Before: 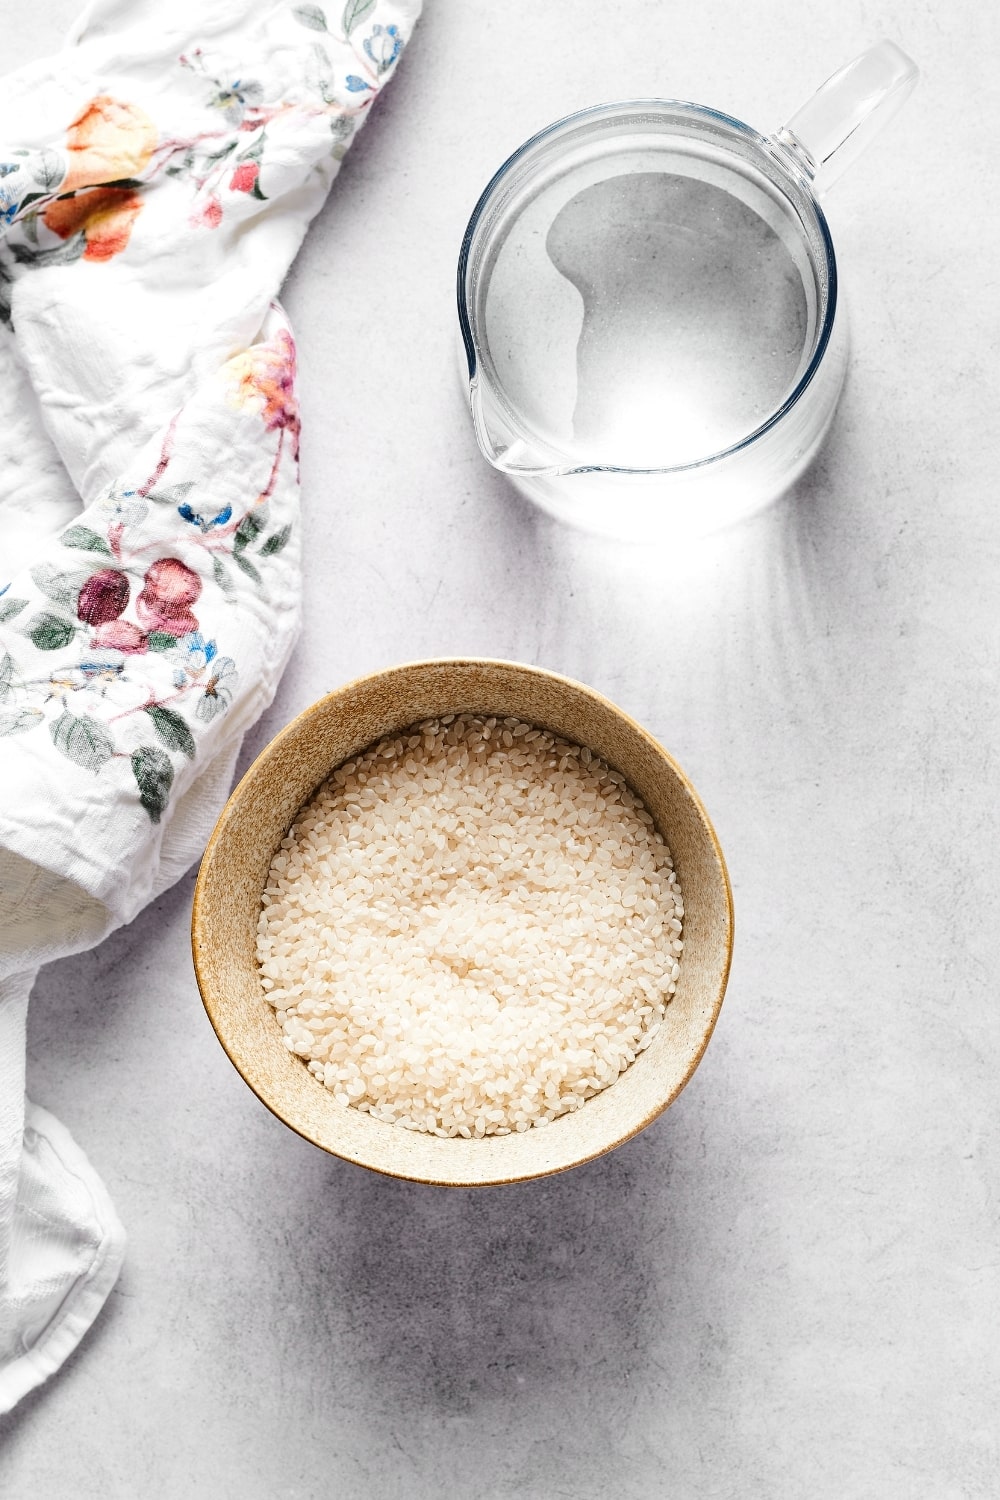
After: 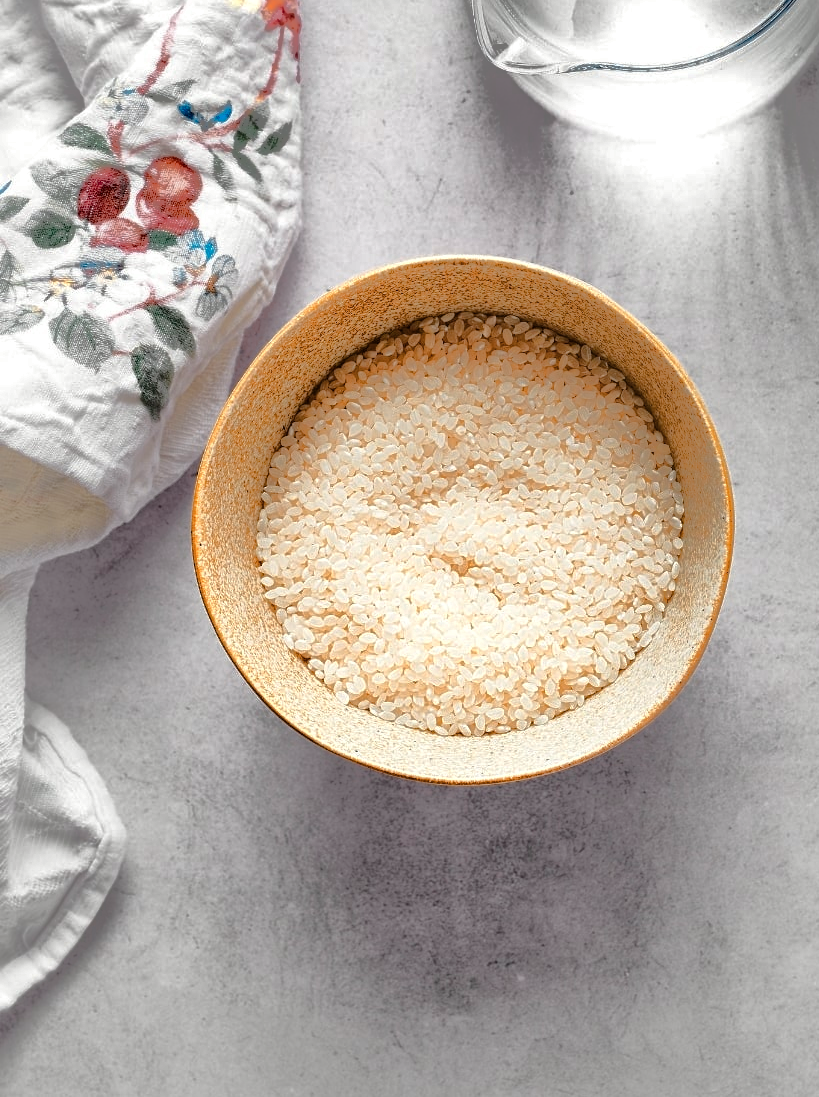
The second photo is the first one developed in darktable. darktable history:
color zones: curves: ch0 [(0.018, 0.548) (0.197, 0.654) (0.425, 0.447) (0.605, 0.658) (0.732, 0.579)]; ch1 [(0.105, 0.531) (0.224, 0.531) (0.386, 0.39) (0.618, 0.456) (0.732, 0.456) (0.956, 0.421)]; ch2 [(0.039, 0.583) (0.215, 0.465) (0.399, 0.544) (0.465, 0.548) (0.614, 0.447) (0.724, 0.43) (0.882, 0.623) (0.956, 0.632)]
crop: top 26.845%, right 18.021%
shadows and highlights: shadows 25.32, highlights -69.26
color balance rgb: power › chroma 0.258%, power › hue 61.9°, perceptual saturation grading › global saturation 20.783%, perceptual saturation grading › highlights -19.916%, perceptual saturation grading › shadows 29.388%
